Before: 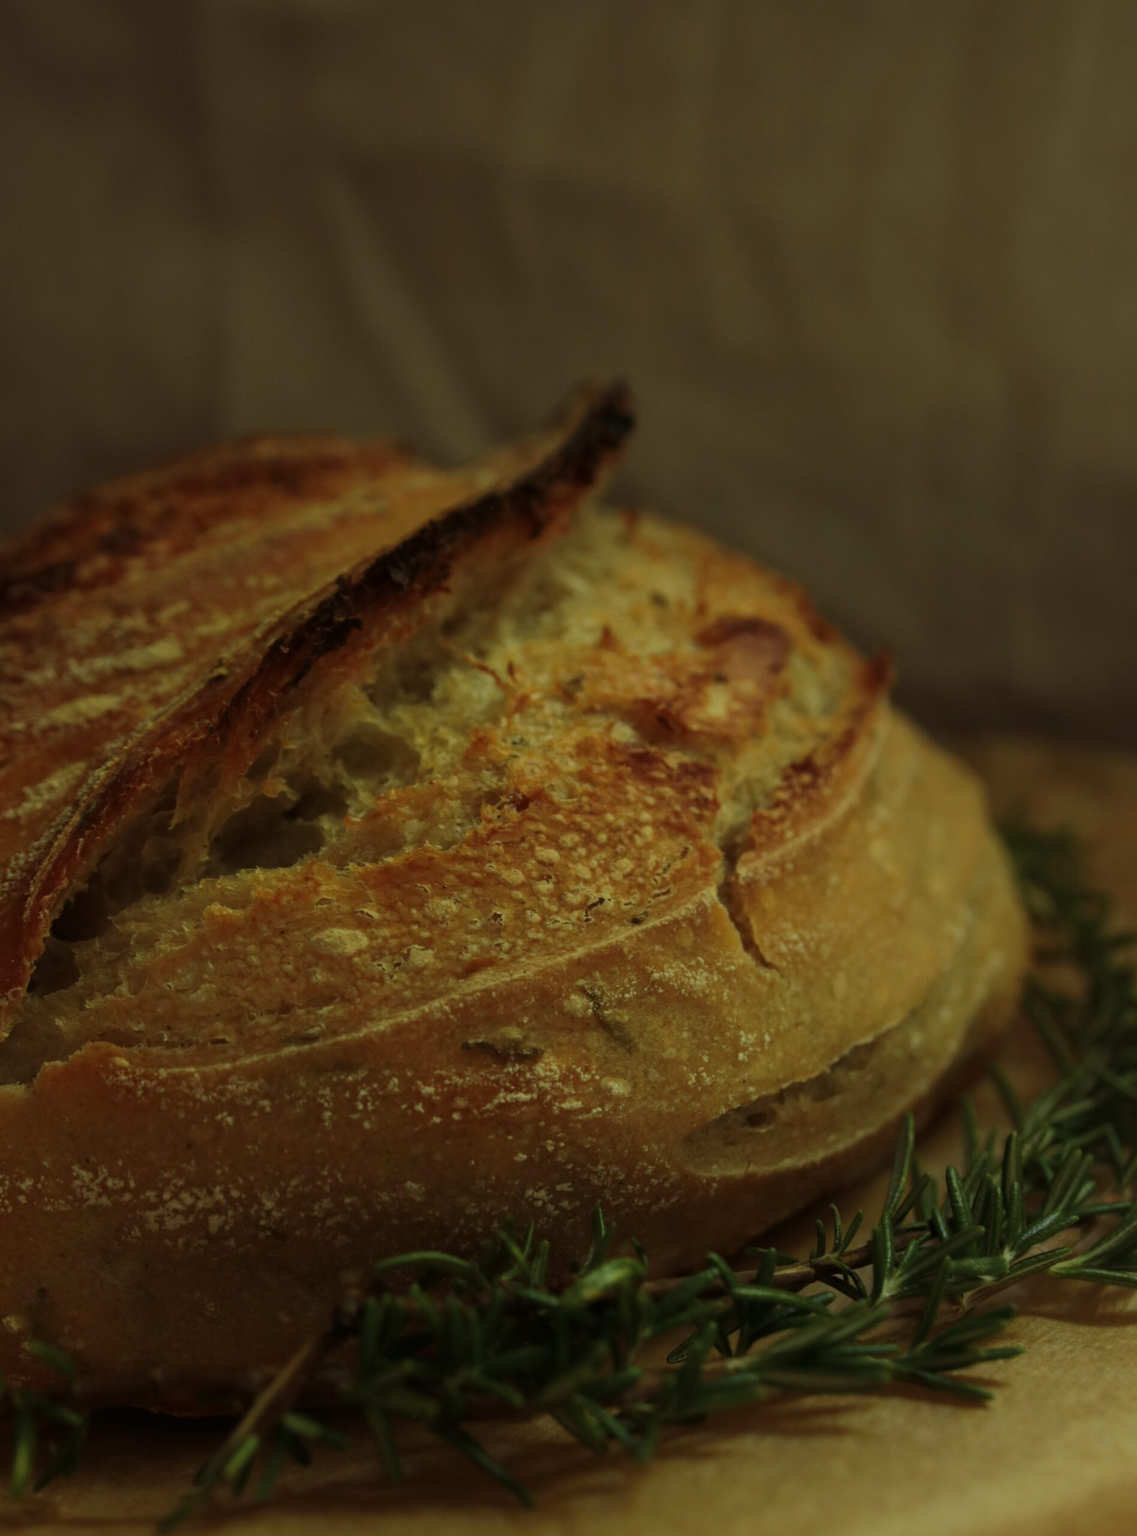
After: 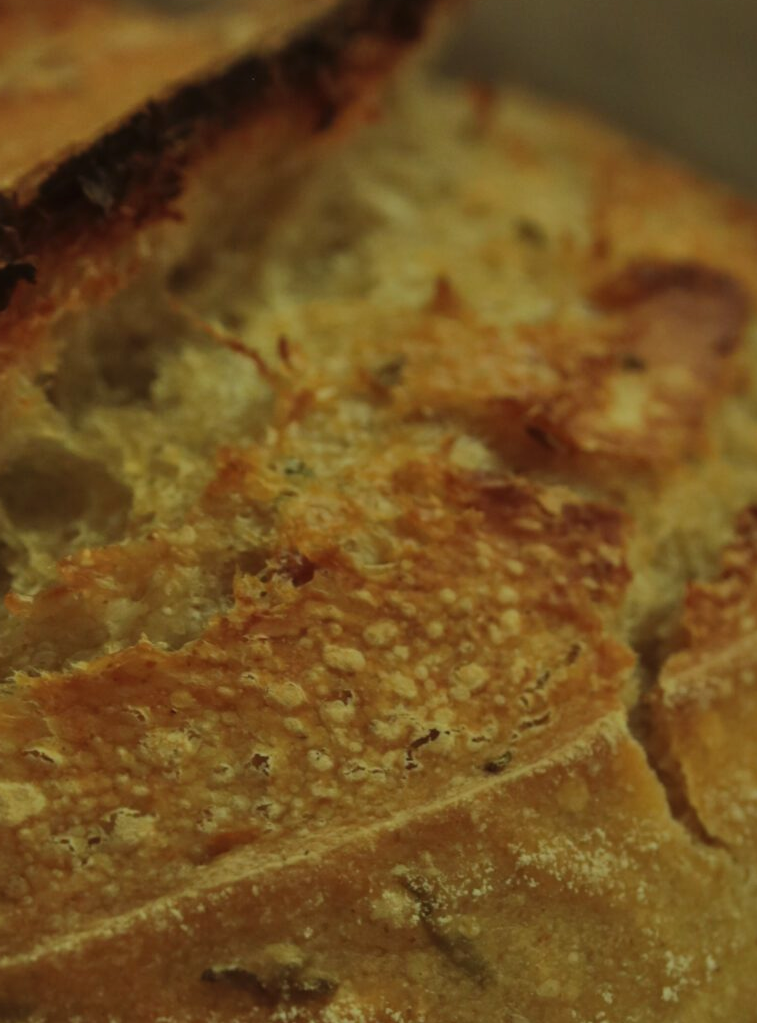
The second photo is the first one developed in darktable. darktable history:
contrast equalizer: octaves 7, y [[0.6 ×6], [0.55 ×6], [0 ×6], [0 ×6], [0 ×6]], mix -0.2
crop: left 30%, top 30%, right 30%, bottom 30%
shadows and highlights: soften with gaussian
